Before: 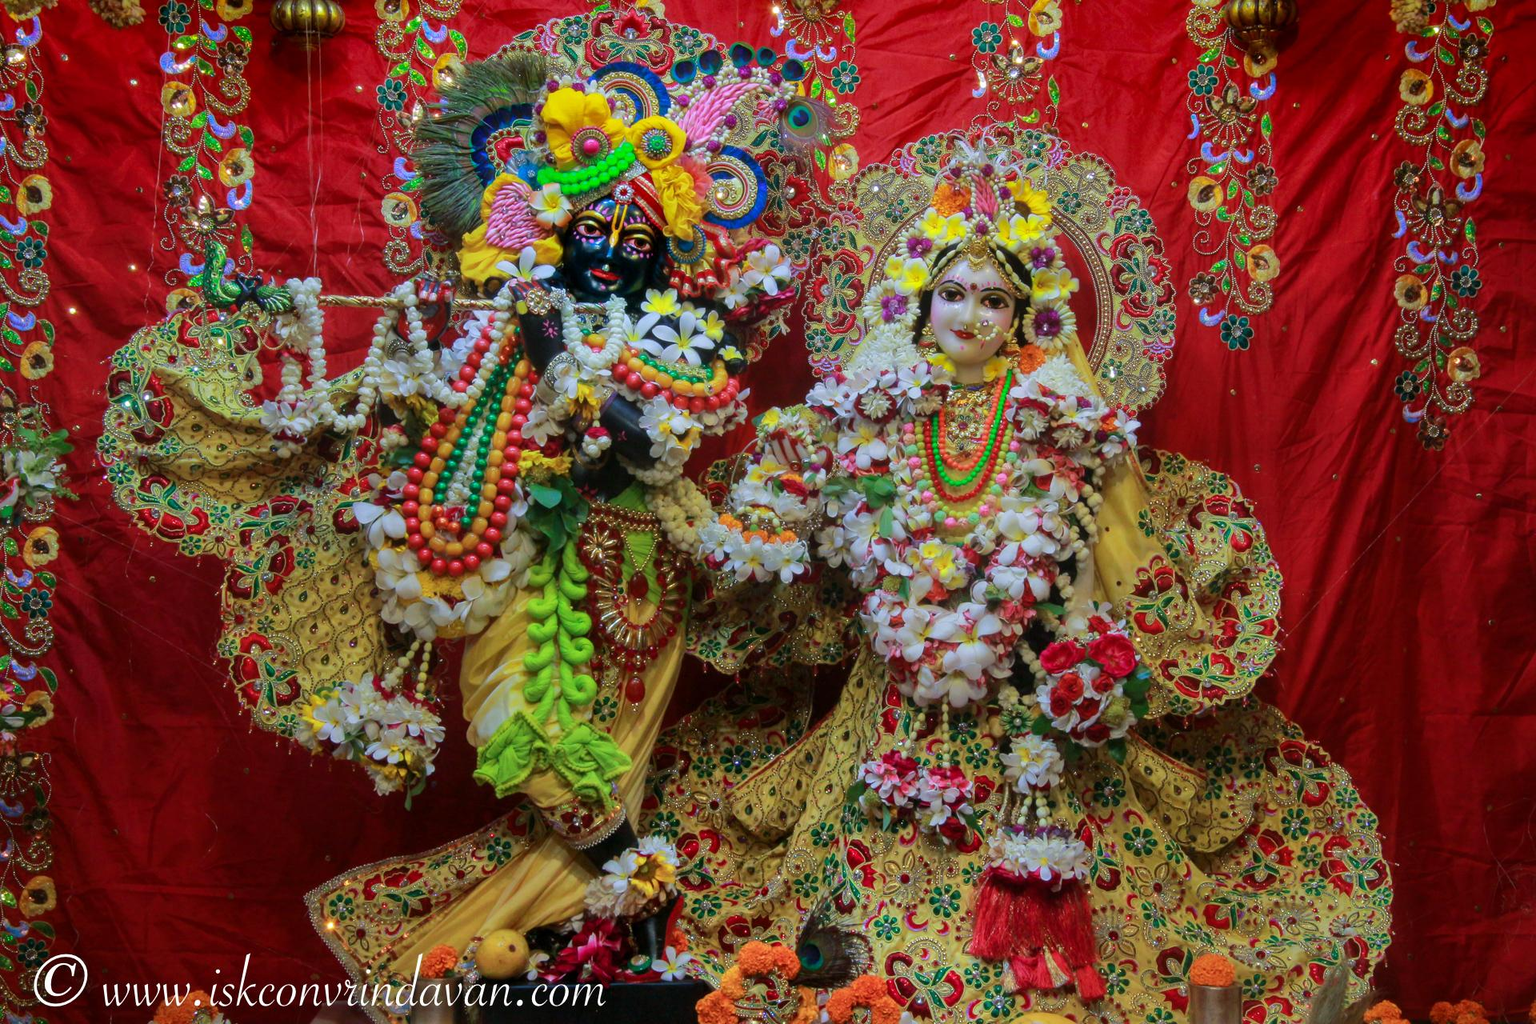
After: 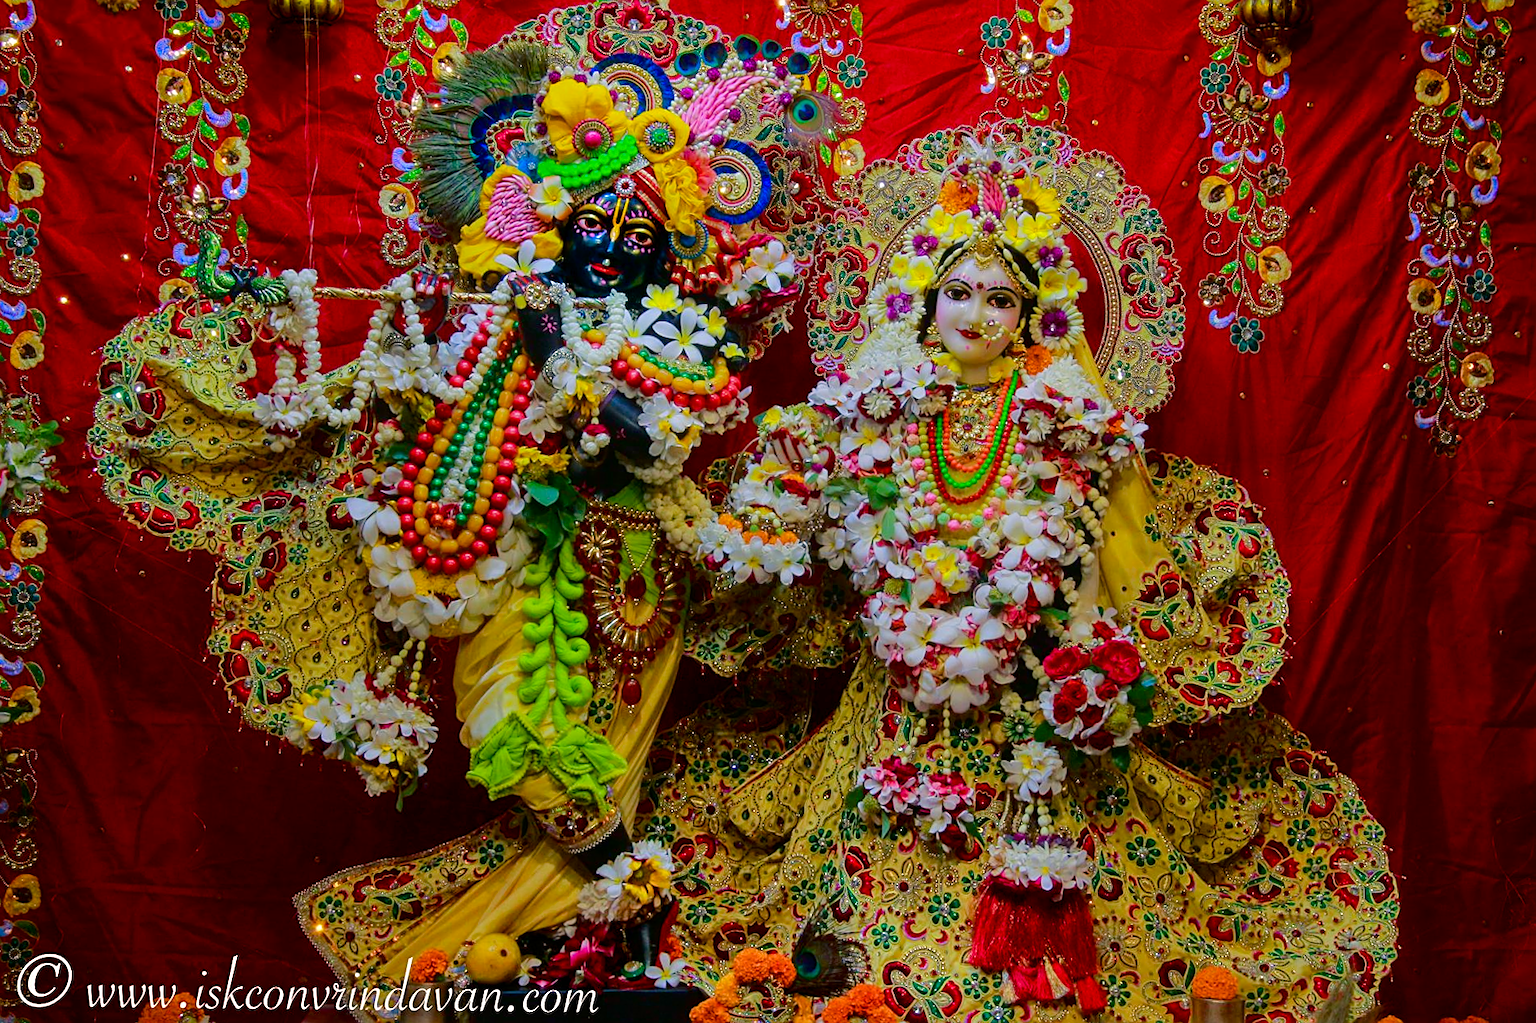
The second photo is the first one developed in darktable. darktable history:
color balance rgb: highlights gain › chroma 1.744%, highlights gain › hue 54.87°, perceptual saturation grading › global saturation 20%, perceptual saturation grading › highlights -14.12%, perceptual saturation grading › shadows 50.204%, global vibrance 9.764%
sharpen: on, module defaults
crop and rotate: angle -0.621°
tone curve: curves: ch0 [(0, 0) (0.003, 0.002) (0.011, 0.006) (0.025, 0.013) (0.044, 0.019) (0.069, 0.032) (0.1, 0.056) (0.136, 0.095) (0.177, 0.144) (0.224, 0.193) (0.277, 0.26) (0.335, 0.331) (0.399, 0.405) (0.468, 0.479) (0.543, 0.552) (0.623, 0.624) (0.709, 0.699) (0.801, 0.772) (0.898, 0.856) (1, 1)], color space Lab, independent channels, preserve colors none
